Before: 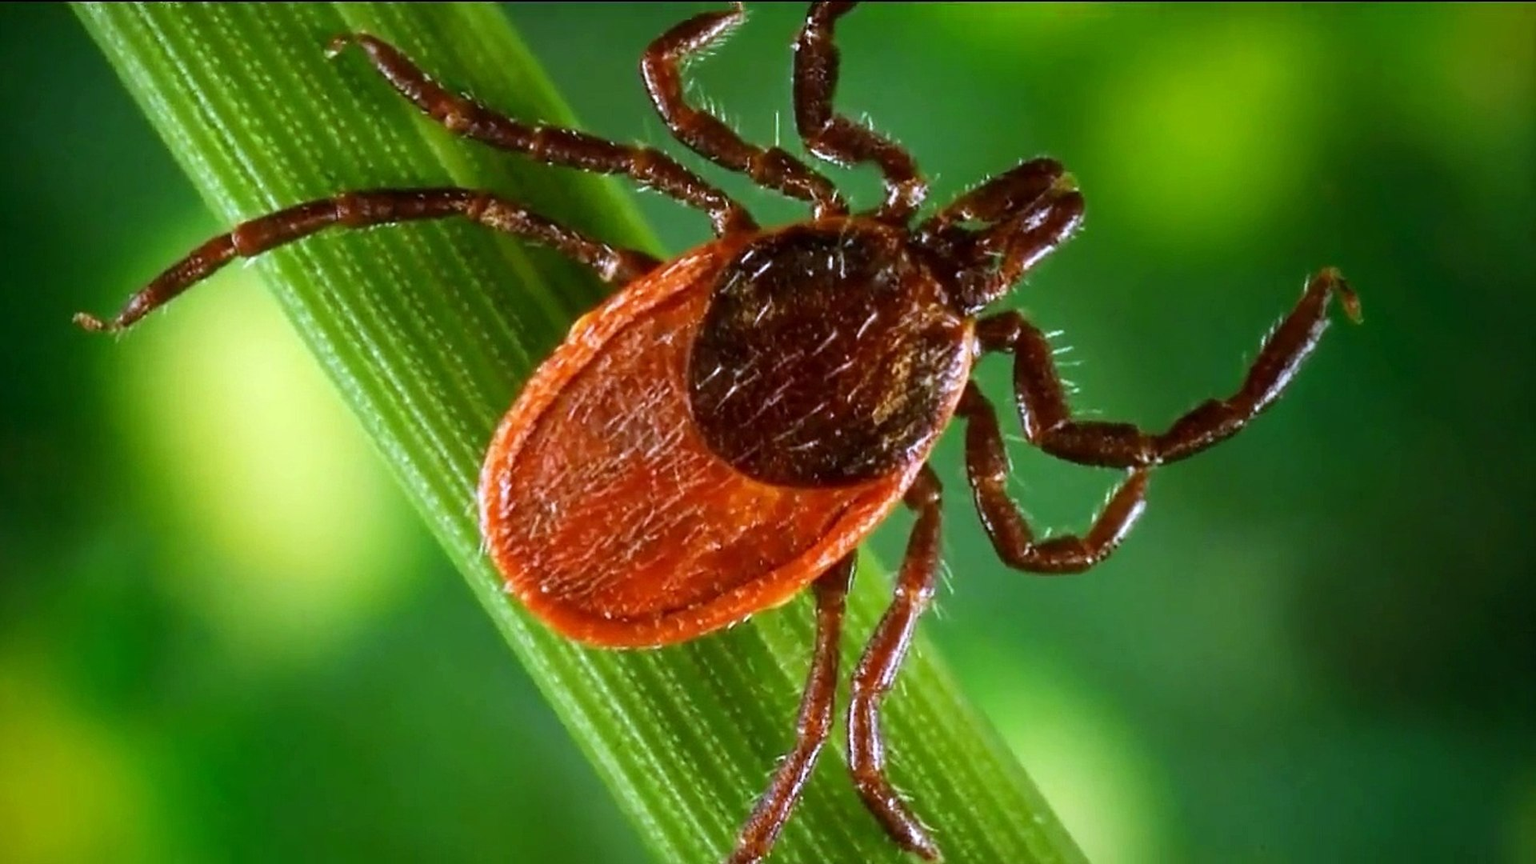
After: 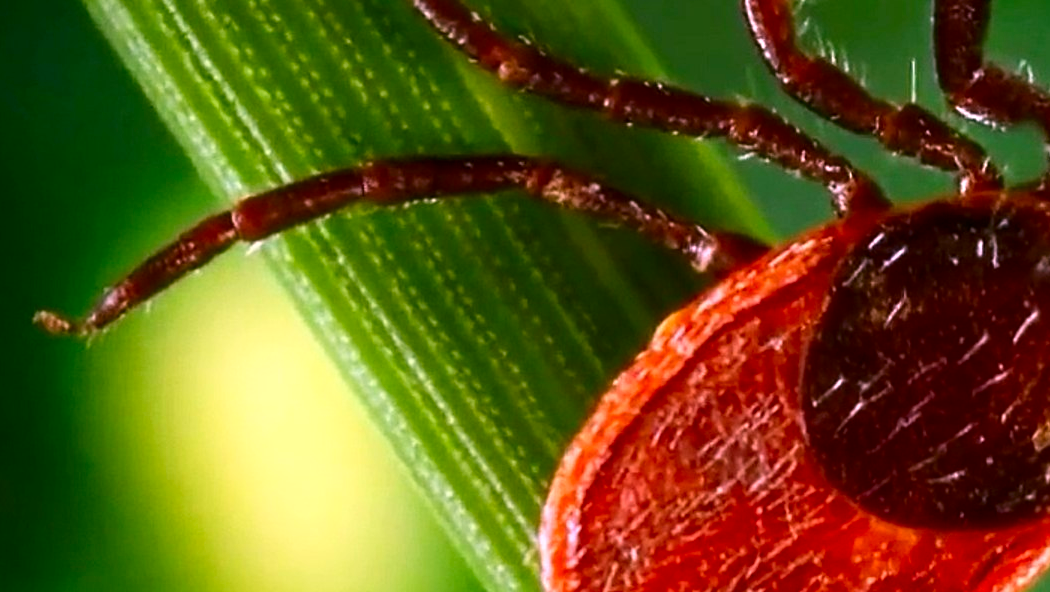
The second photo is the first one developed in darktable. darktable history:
contrast brightness saturation: contrast 0.07, brightness -0.14, saturation 0.11
crop and rotate: left 3.047%, top 7.509%, right 42.236%, bottom 37.598%
bloom: size 9%, threshold 100%, strength 7%
white balance: red 1.188, blue 1.11
